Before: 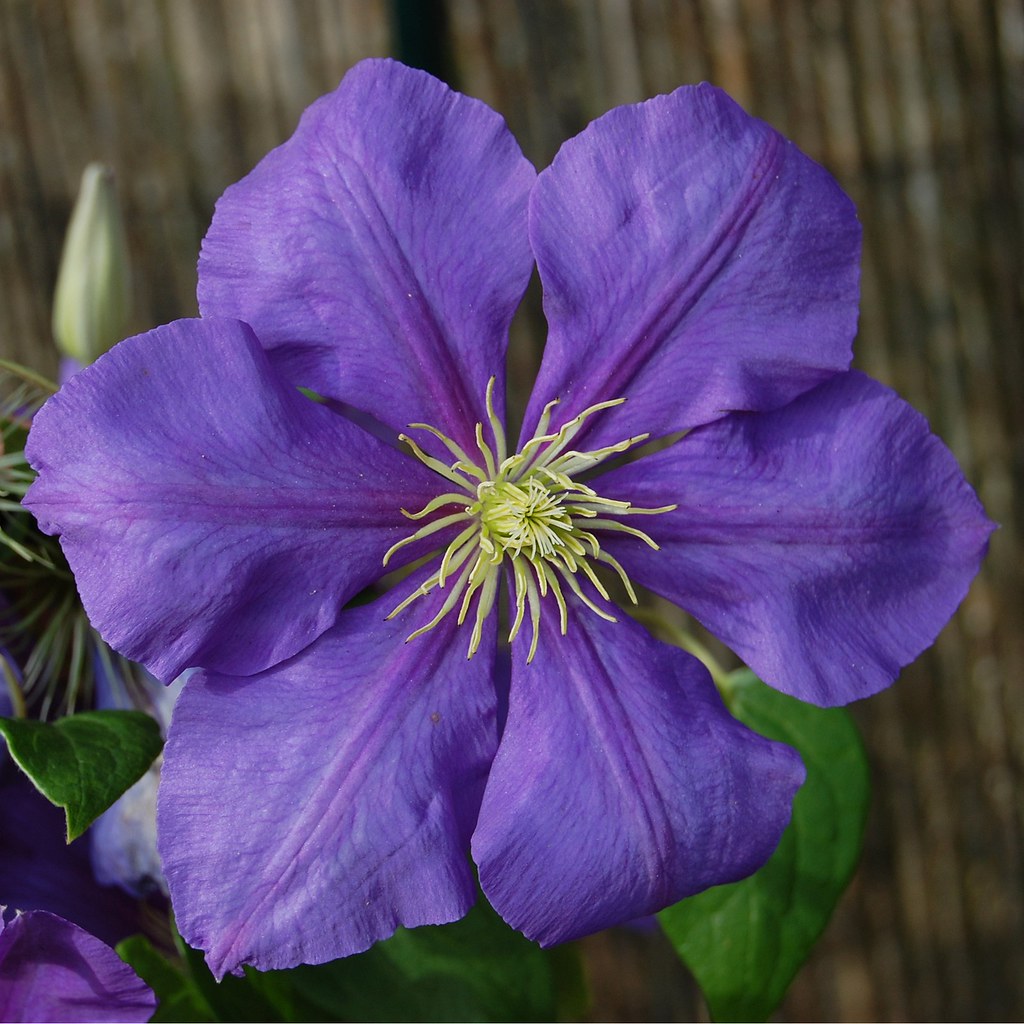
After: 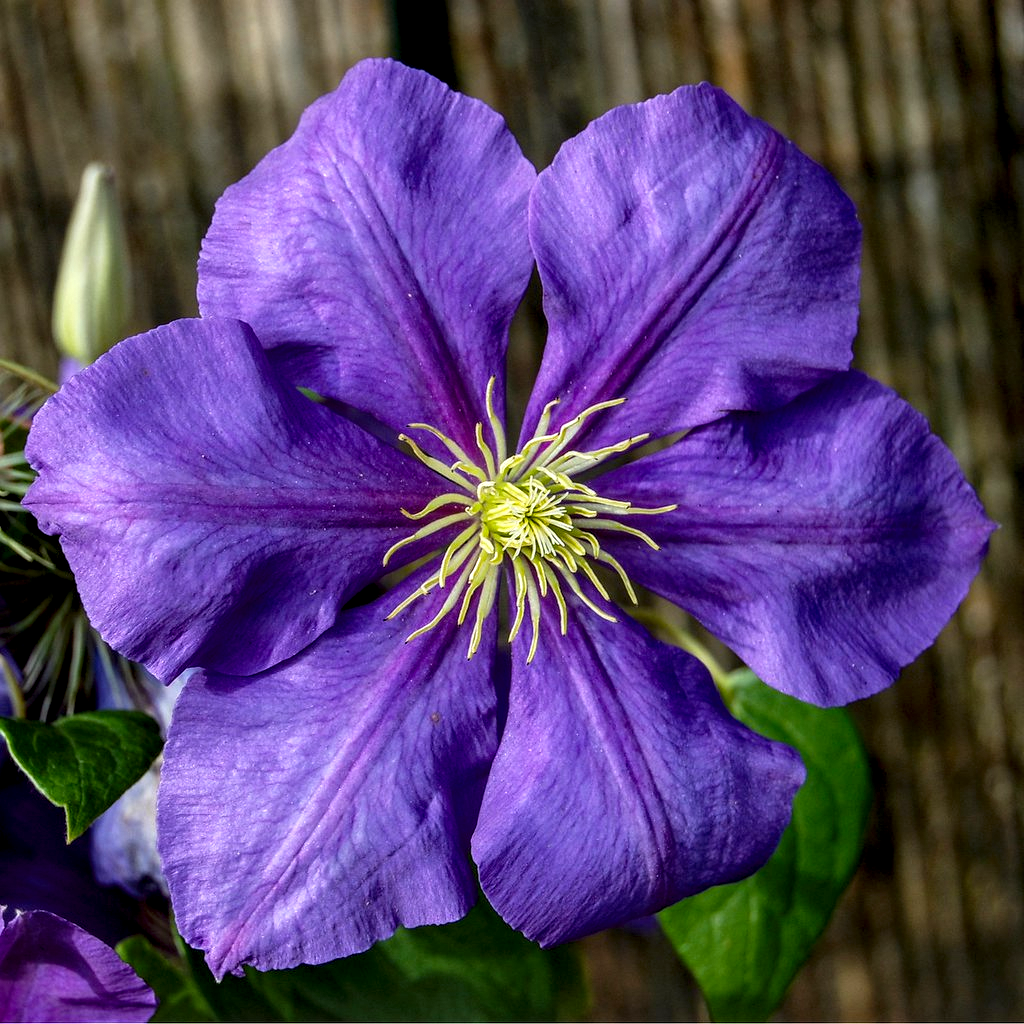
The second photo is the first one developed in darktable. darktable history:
color balance rgb: perceptual saturation grading › global saturation 20%, global vibrance 20%
local contrast: highlights 19%, detail 186%
